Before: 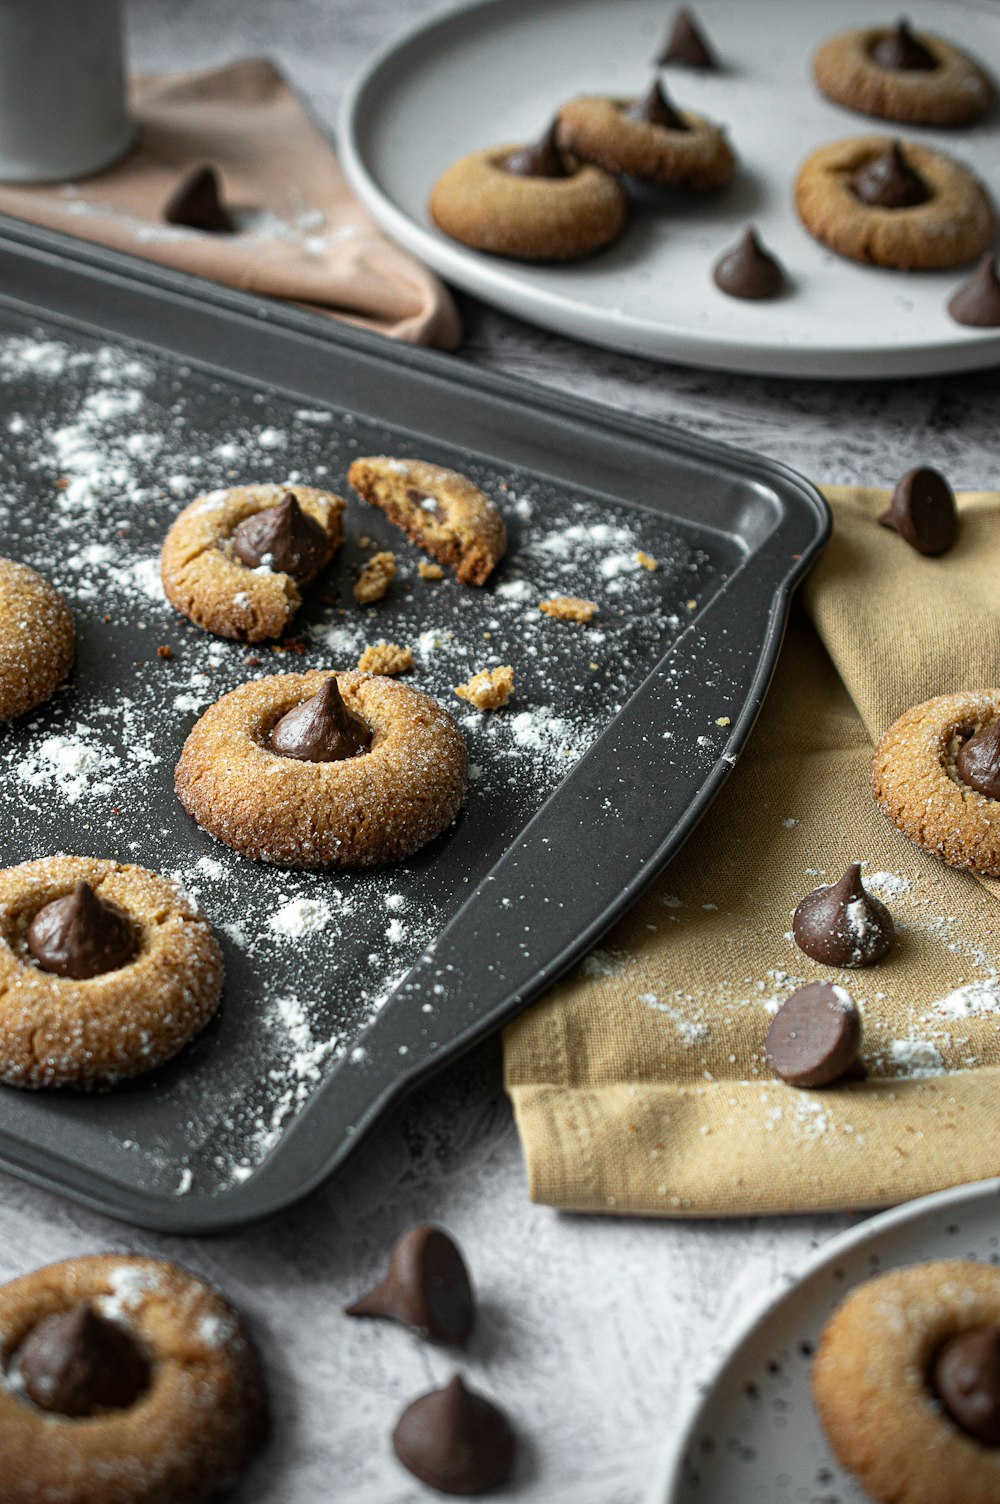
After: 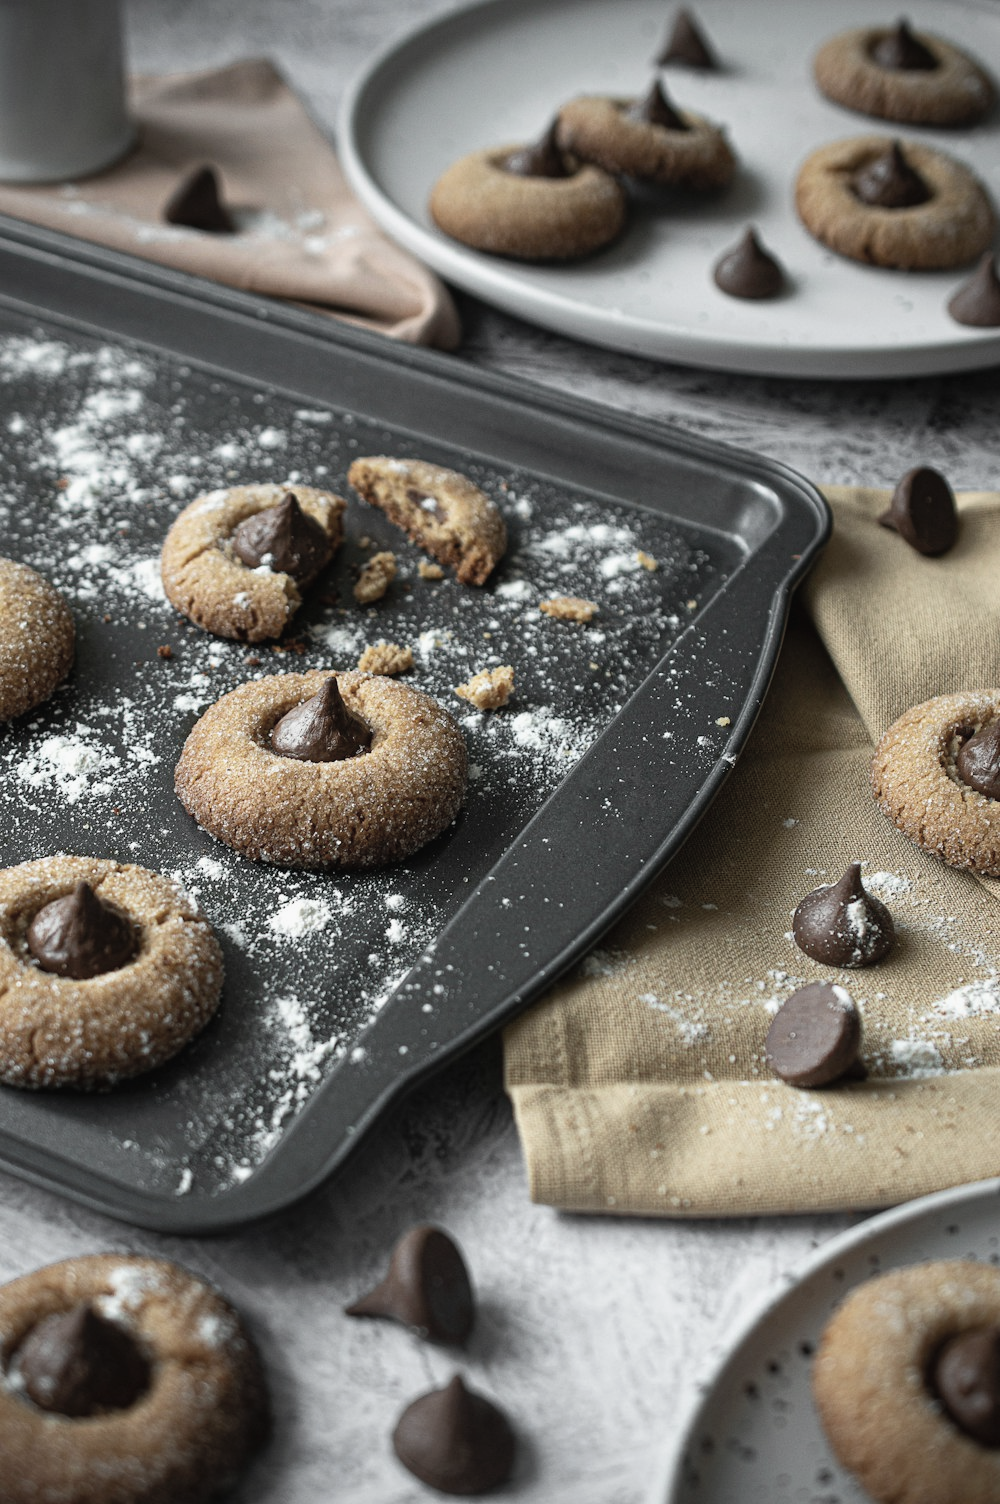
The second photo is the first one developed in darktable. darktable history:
contrast brightness saturation: contrast -0.042, saturation -0.413
